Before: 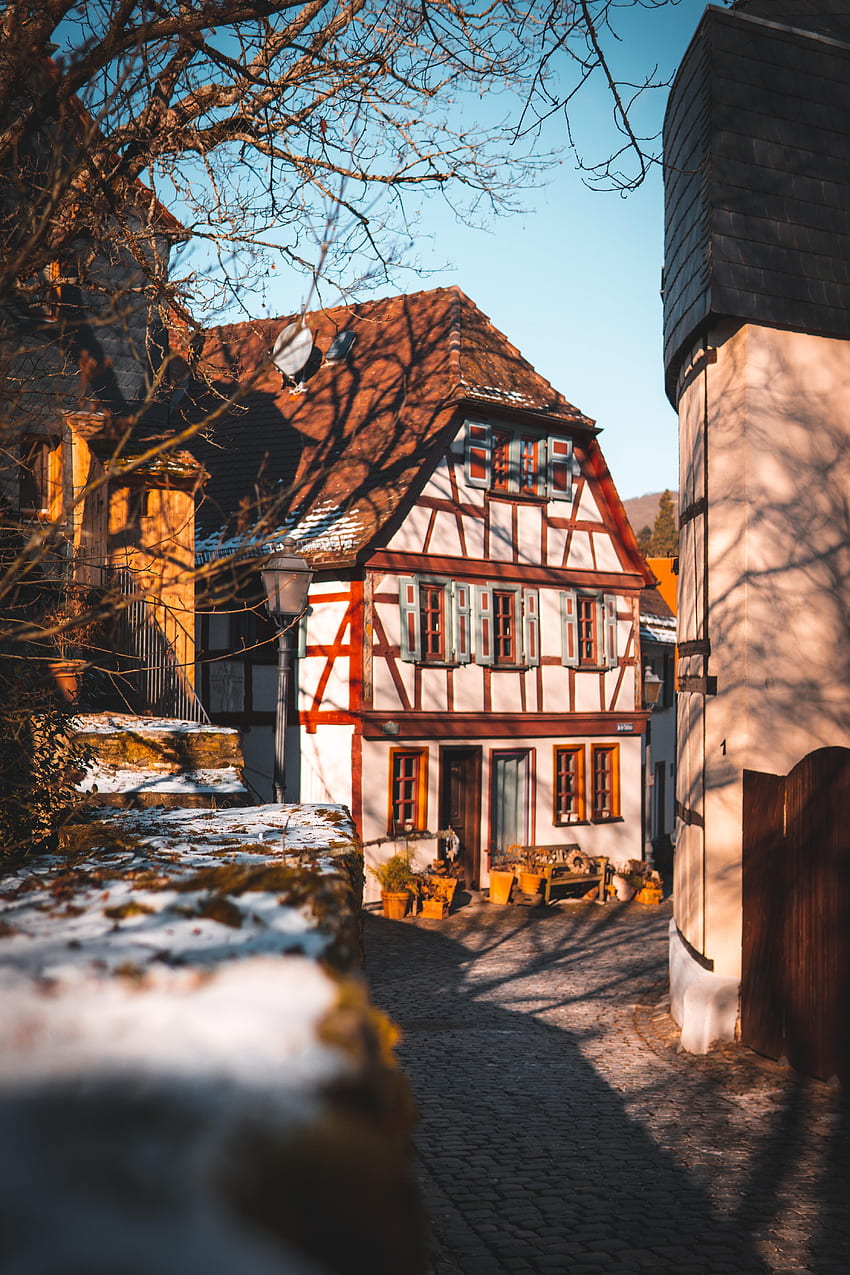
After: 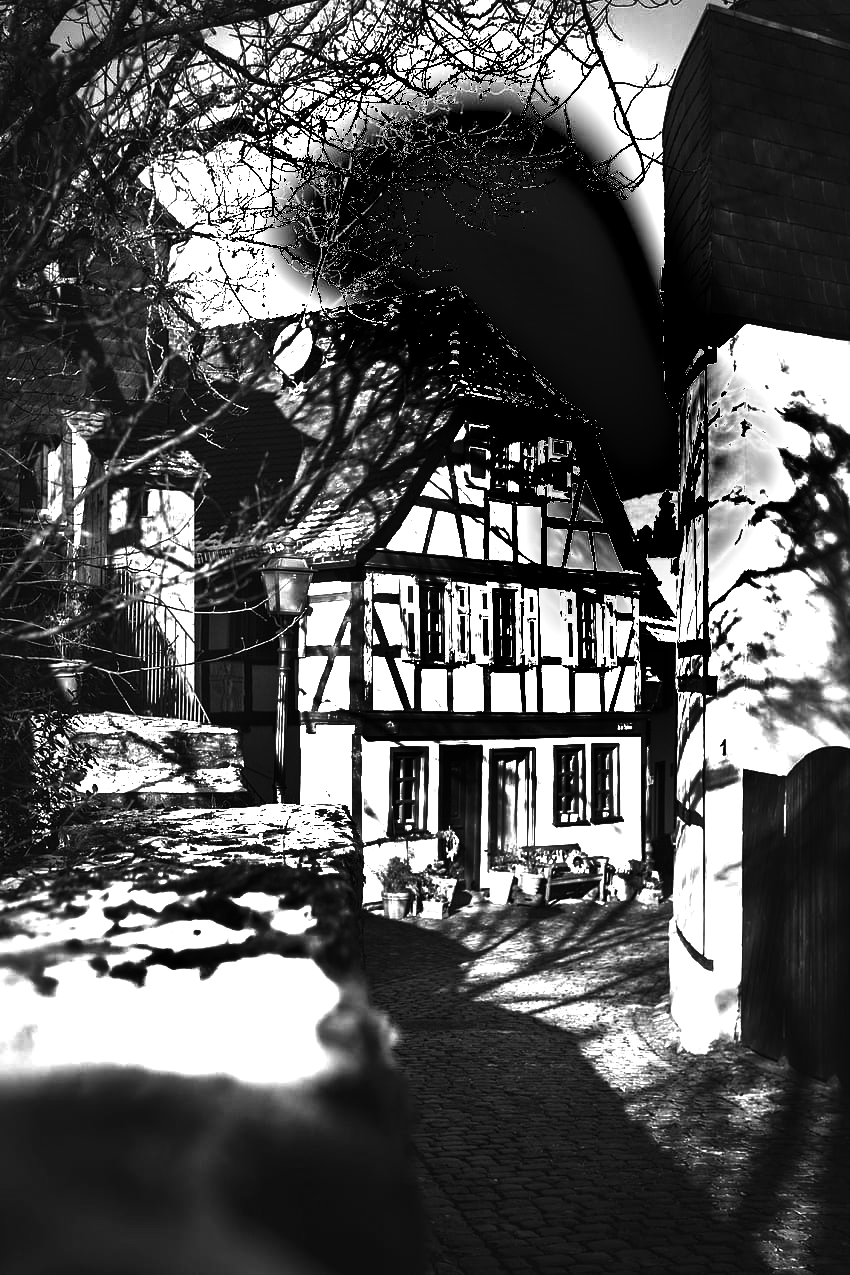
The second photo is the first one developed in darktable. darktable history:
contrast brightness saturation: contrast -0.03, brightness -0.59, saturation -1
shadows and highlights: shadows 19.13, highlights -83.41, soften with gaussian
local contrast: mode bilateral grid, contrast 15, coarseness 36, detail 105%, midtone range 0.2
exposure: black level correction 0, exposure 1.75 EV, compensate exposure bias true, compensate highlight preservation false
